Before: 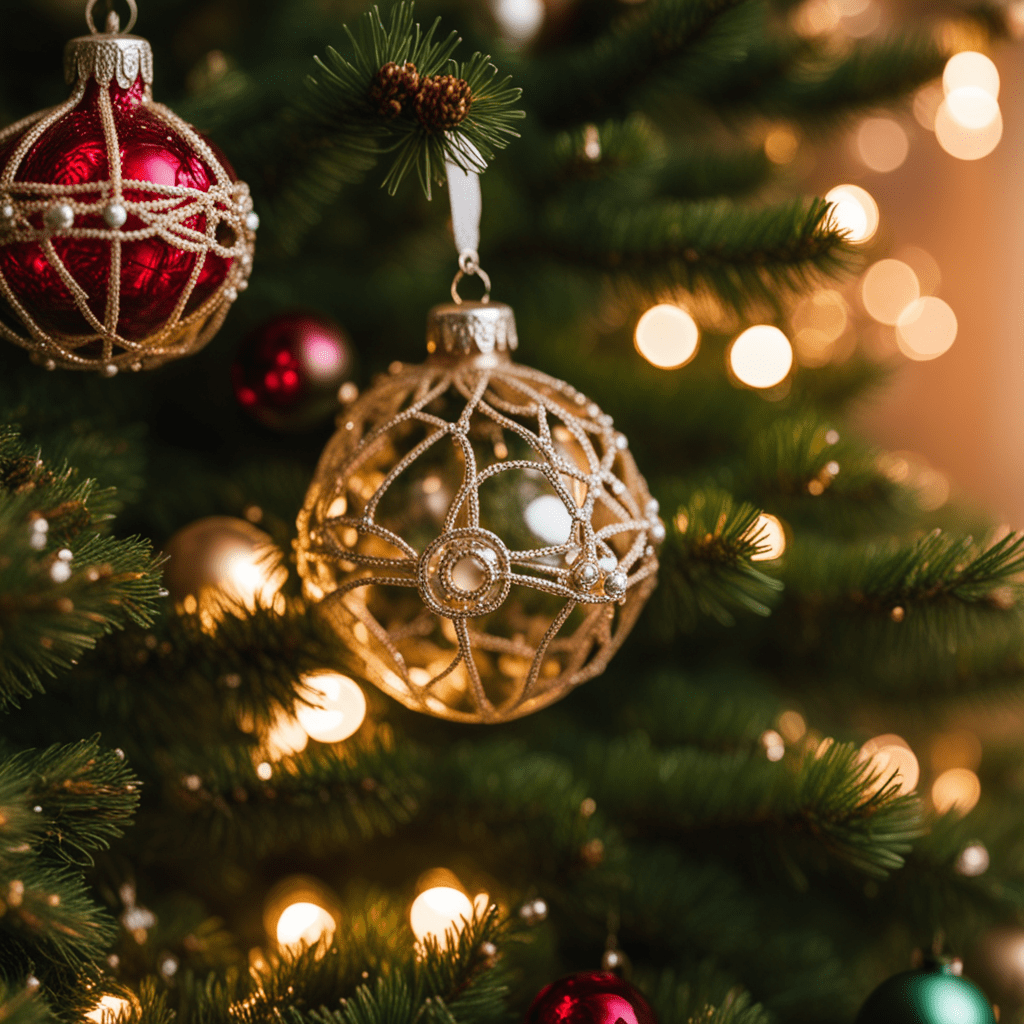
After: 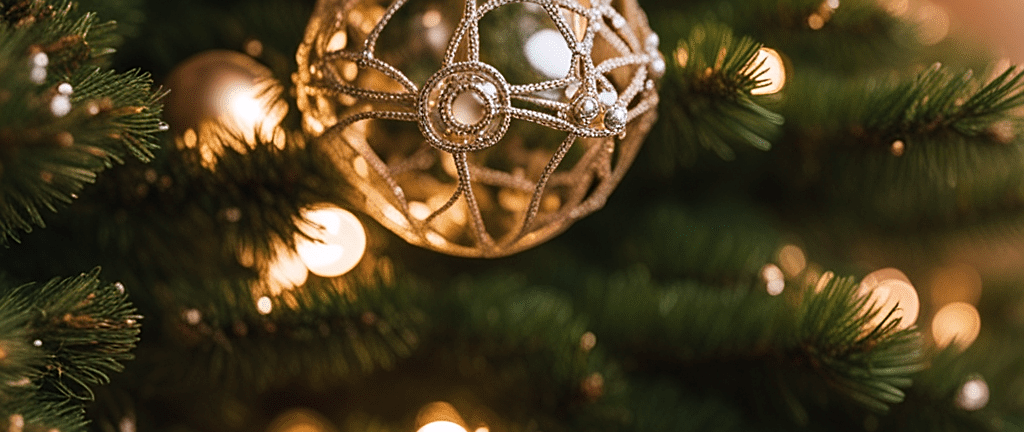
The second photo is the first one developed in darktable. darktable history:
white balance: red 1.009, blue 1.027
contrast brightness saturation: saturation -0.1
sharpen: on, module defaults
crop: top 45.551%, bottom 12.262%
